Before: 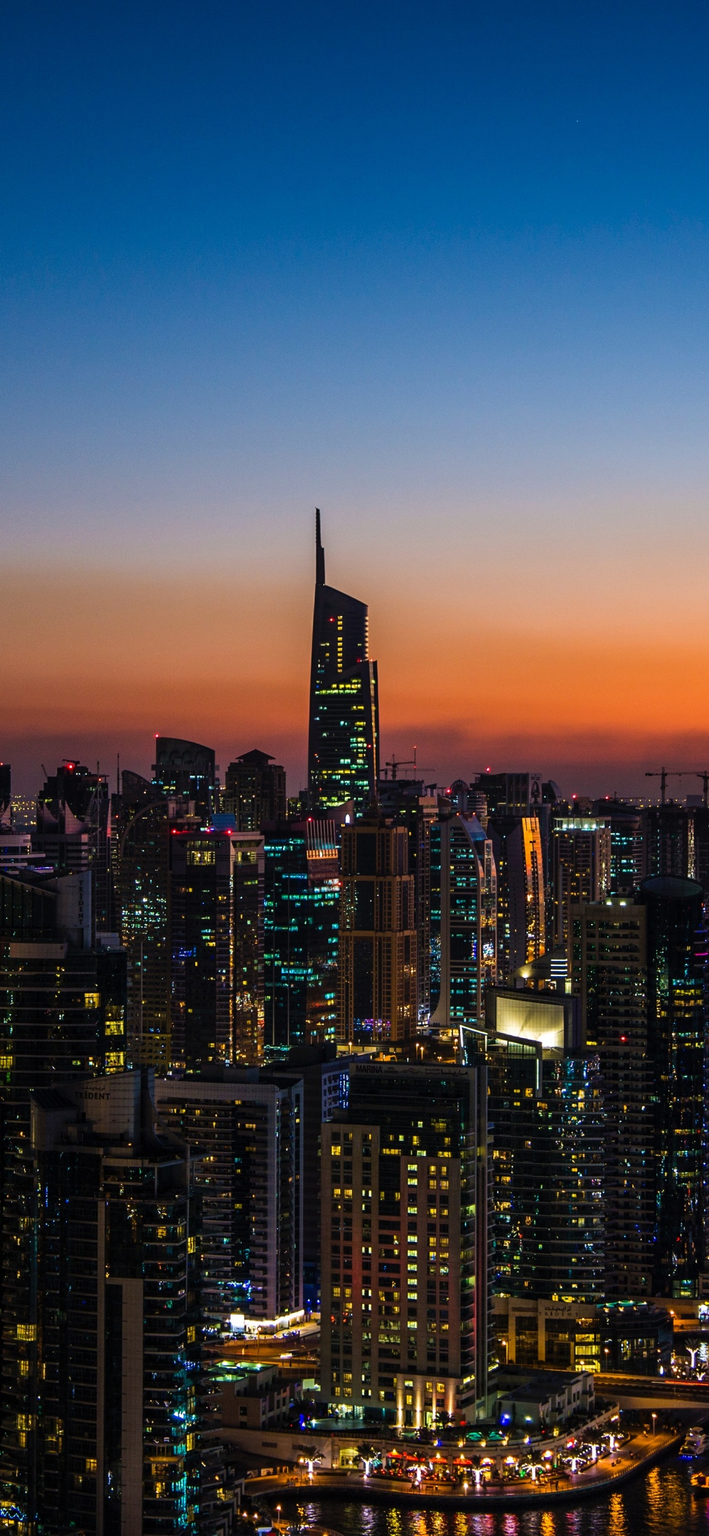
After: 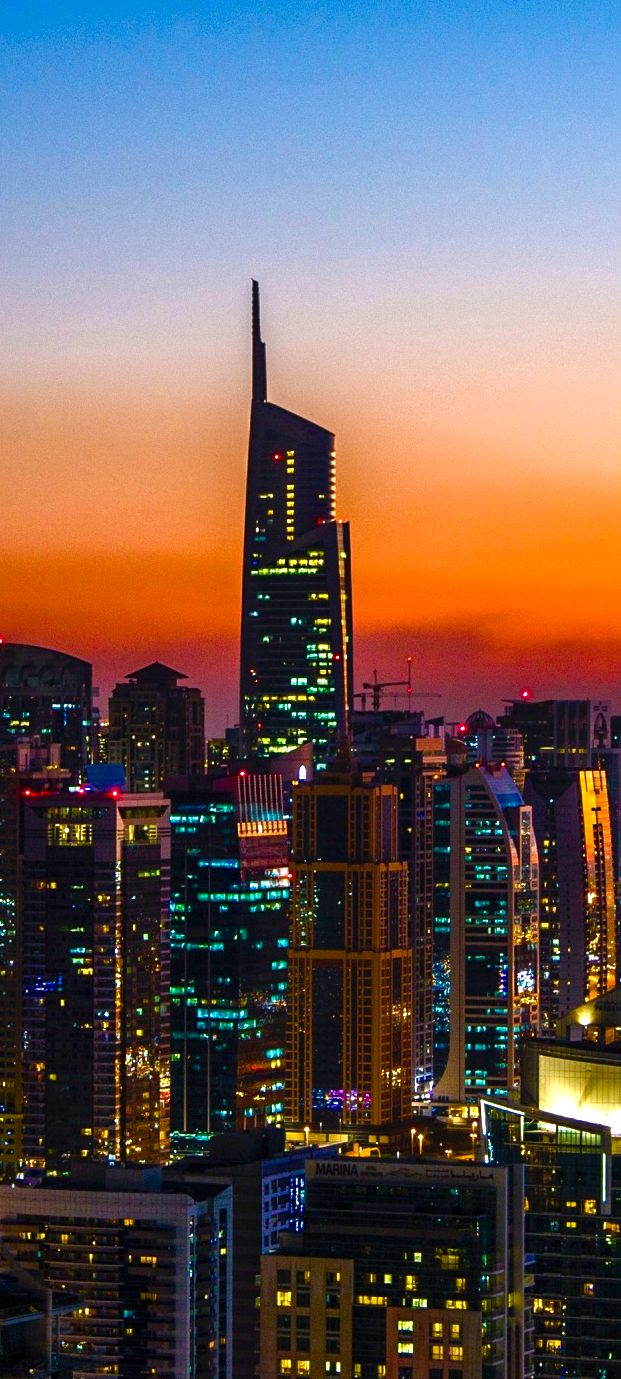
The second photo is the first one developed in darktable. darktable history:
color balance rgb: shadows fall-off 102.006%, linear chroma grading › shadows 31.866%, linear chroma grading › global chroma -1.78%, linear chroma grading › mid-tones 3.788%, perceptual saturation grading › global saturation 45.498%, perceptual saturation grading › highlights -49.802%, perceptual saturation grading › shadows 29.752%, perceptual brilliance grading › highlights 10.953%, perceptual brilliance grading › shadows -10.599%, mask middle-gray fulcrum 22.07%
crop and rotate: left 22.19%, top 21.621%, right 22.529%, bottom 21.753%
exposure: exposure 0.563 EV, compensate exposure bias true, compensate highlight preservation false
shadows and highlights: shadows 25.25, white point adjustment -2.93, highlights -29.75
